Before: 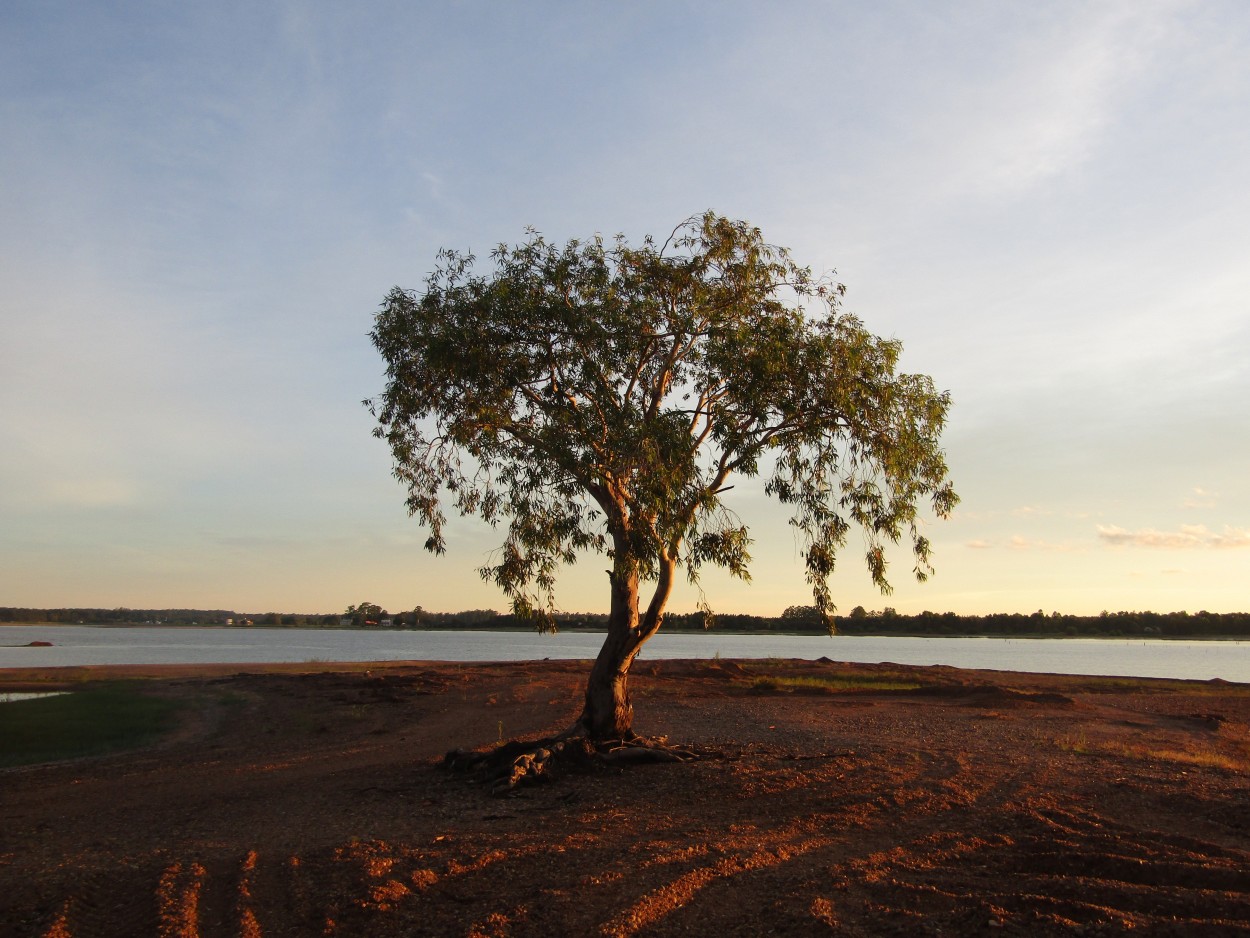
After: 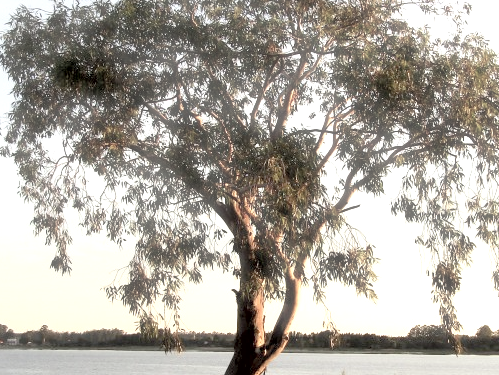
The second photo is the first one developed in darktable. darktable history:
exposure: black level correction 0.01, exposure 1 EV, compensate highlight preservation false
white balance: emerald 1
contrast brightness saturation: brightness 0.18, saturation -0.5
haze removal: strength -0.1, adaptive false
crop: left 30%, top 30%, right 30%, bottom 30%
